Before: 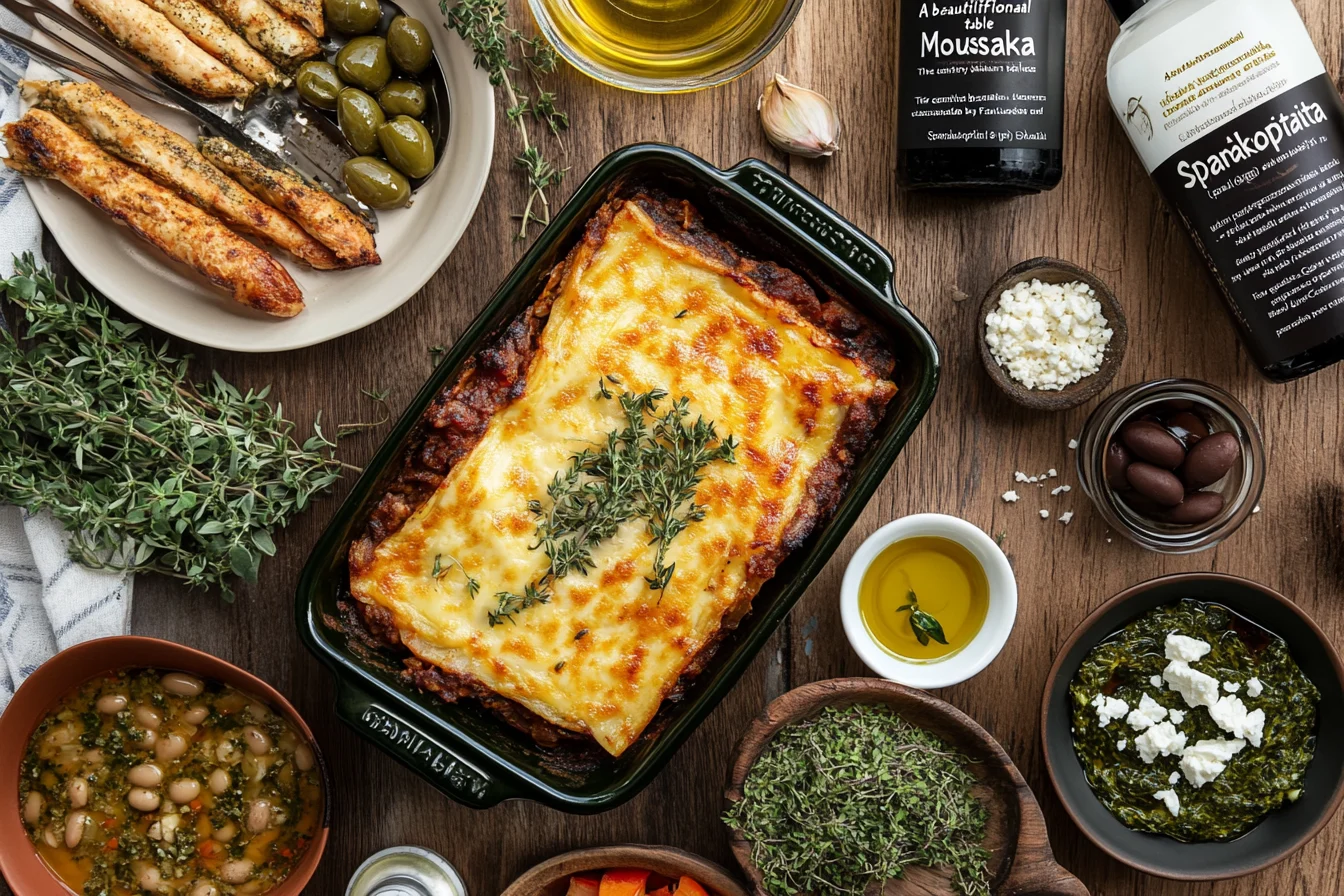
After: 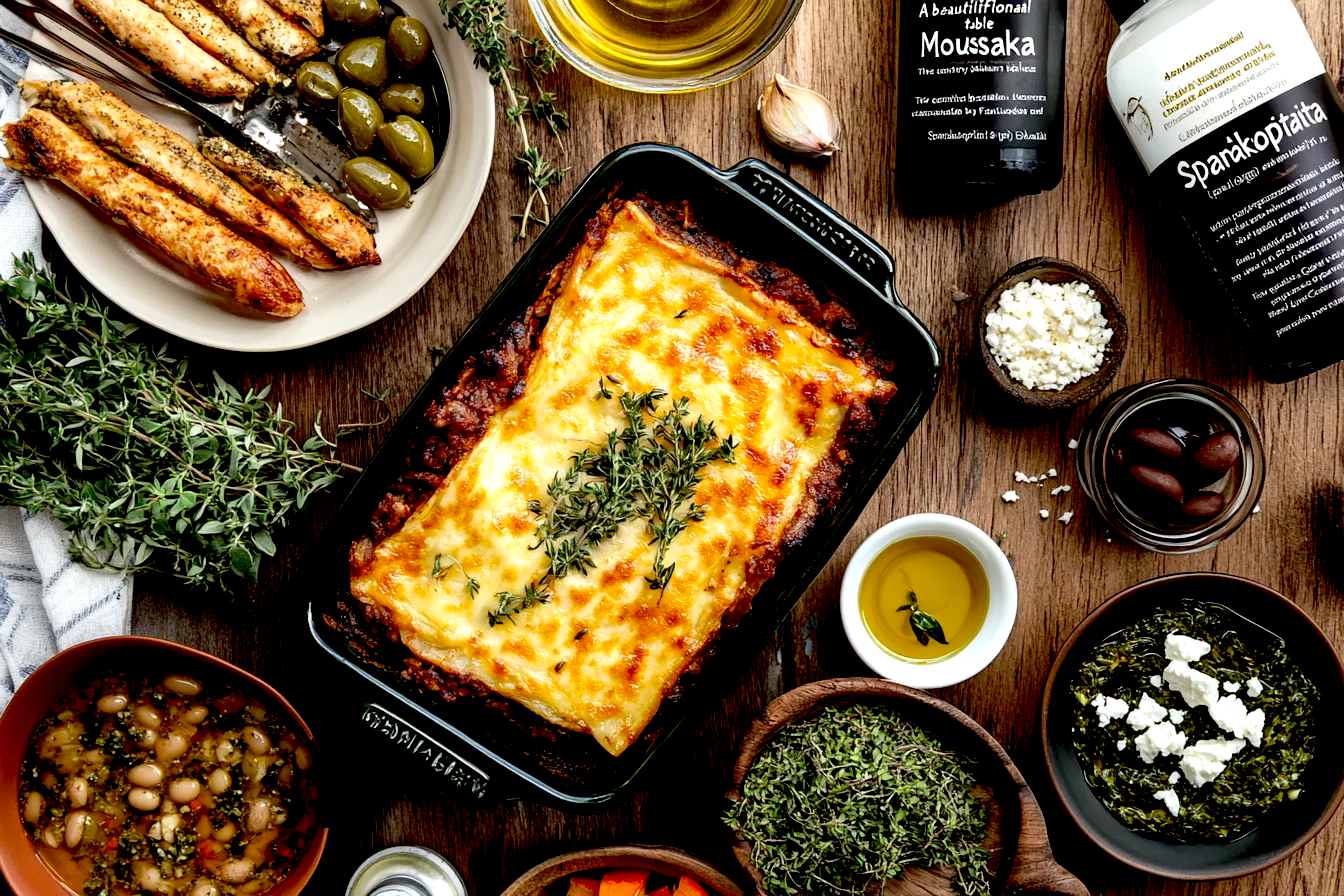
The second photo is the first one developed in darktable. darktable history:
shadows and highlights: shadows 11.73, white point adjustment 1.29, soften with gaussian
exposure: black level correction 0.033, exposure 0.323 EV, compensate exposure bias true, compensate highlight preservation false
